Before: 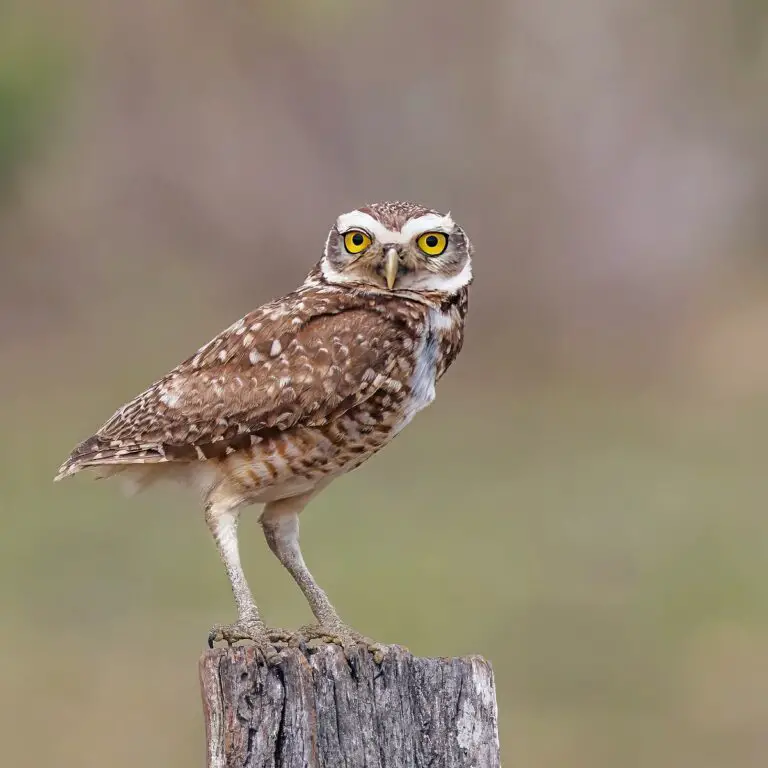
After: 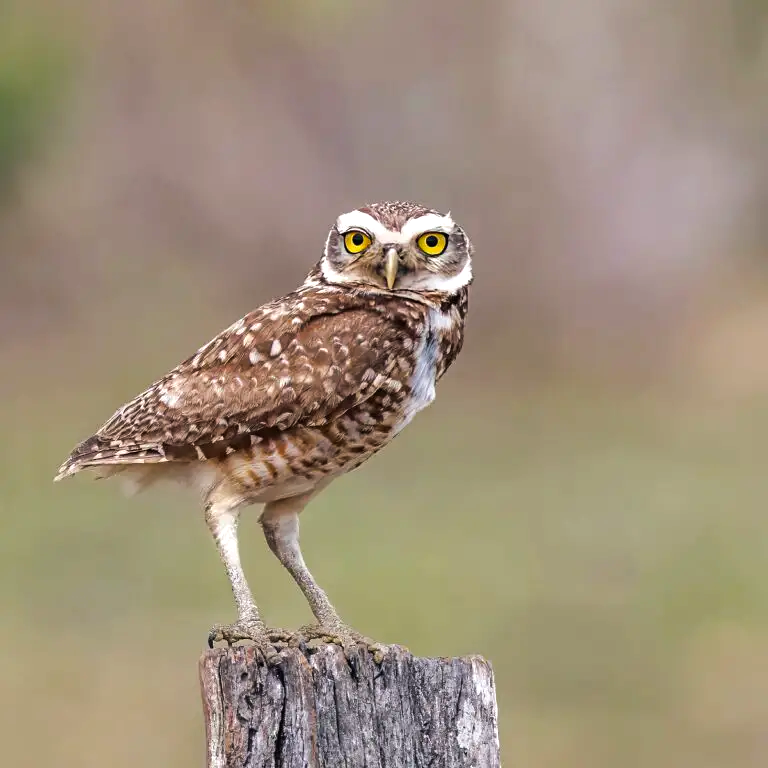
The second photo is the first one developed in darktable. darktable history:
tone equalizer: -8 EV -0.417 EV, -7 EV -0.389 EV, -6 EV -0.333 EV, -5 EV -0.222 EV, -3 EV 0.222 EV, -2 EV 0.333 EV, -1 EV 0.389 EV, +0 EV 0.417 EV, edges refinement/feathering 500, mask exposure compensation -1.57 EV, preserve details no
color balance rgb: shadows fall-off 101%, linear chroma grading › mid-tones 7.63%, perceptual saturation grading › mid-tones 11.68%, mask middle-gray fulcrum 22.45%, global vibrance 10.11%, saturation formula JzAzBz (2021)
